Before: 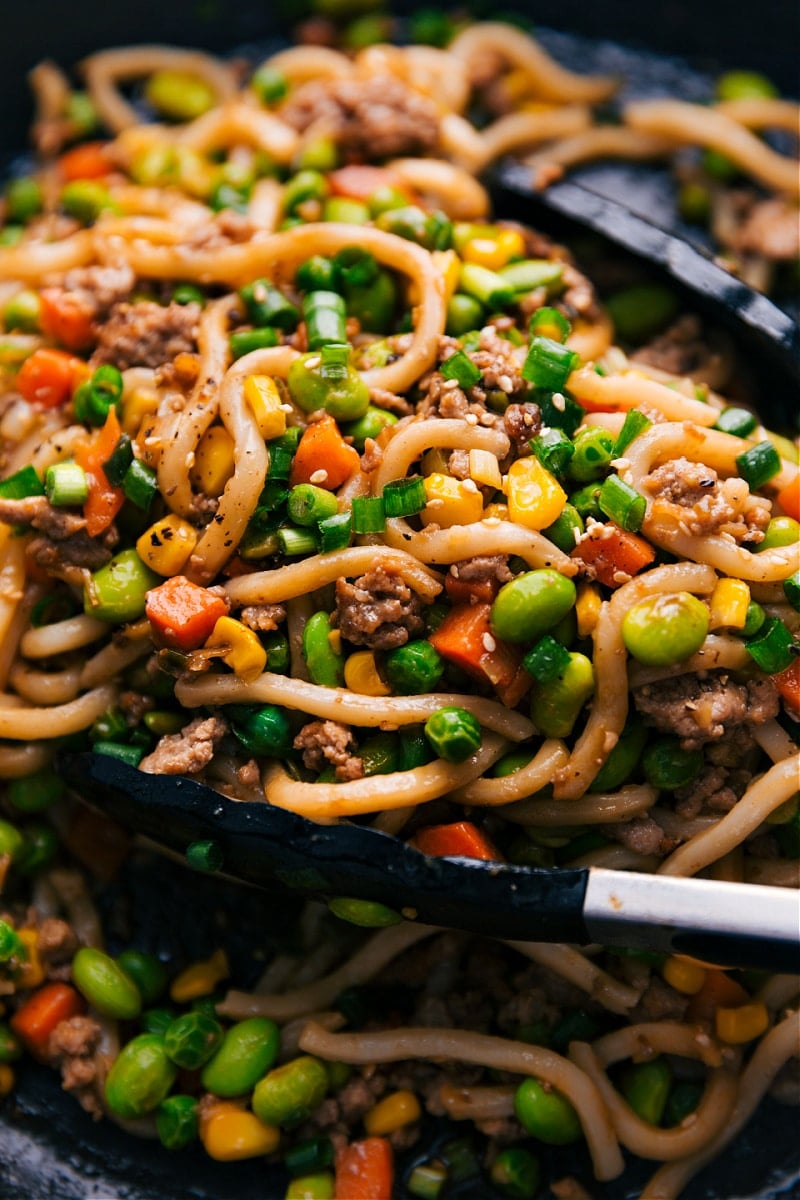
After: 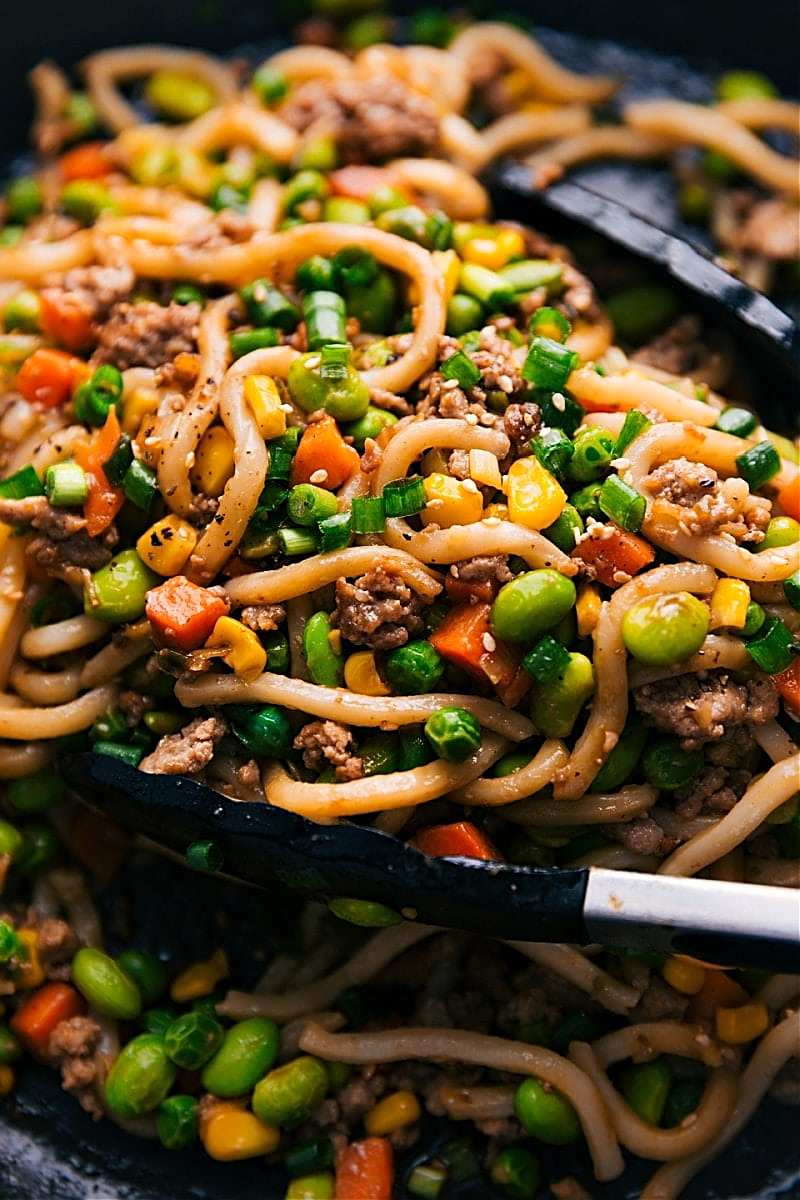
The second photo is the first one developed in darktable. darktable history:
sharpen: amount 0.574
tone curve: curves: ch0 [(0, 0) (0.265, 0.253) (0.732, 0.751) (1, 1)], color space Lab, linked channels, preserve colors none
tone equalizer: mask exposure compensation -0.509 EV
